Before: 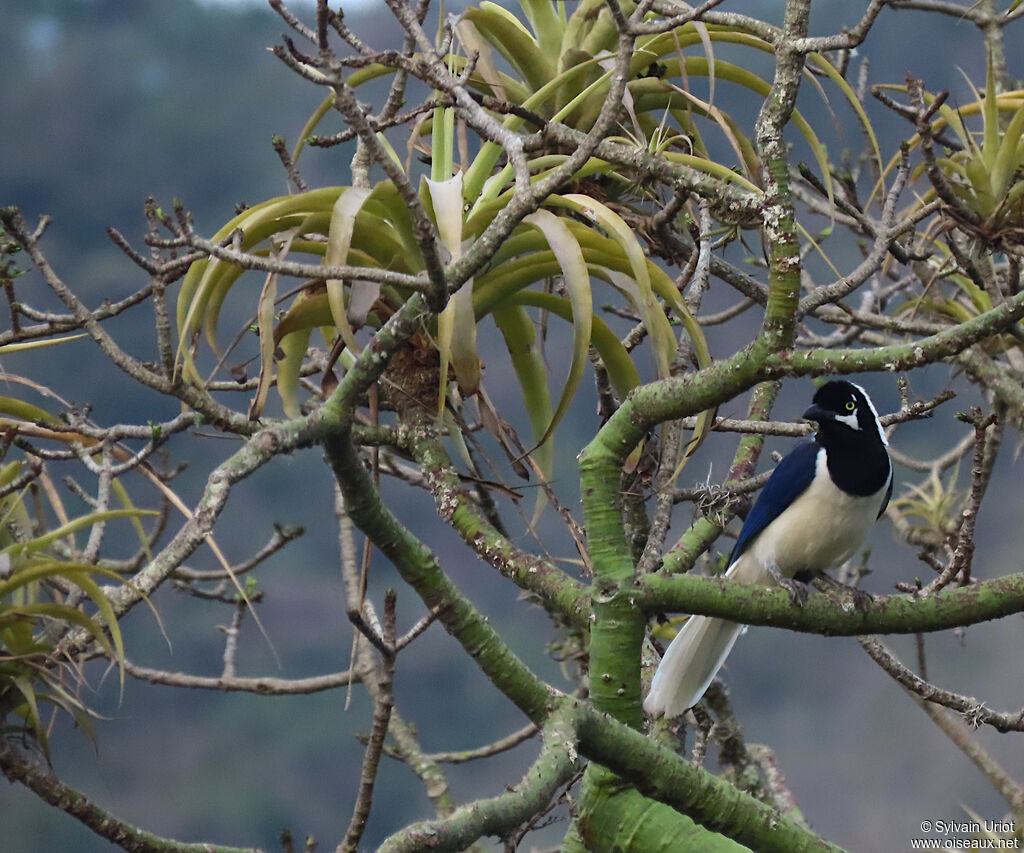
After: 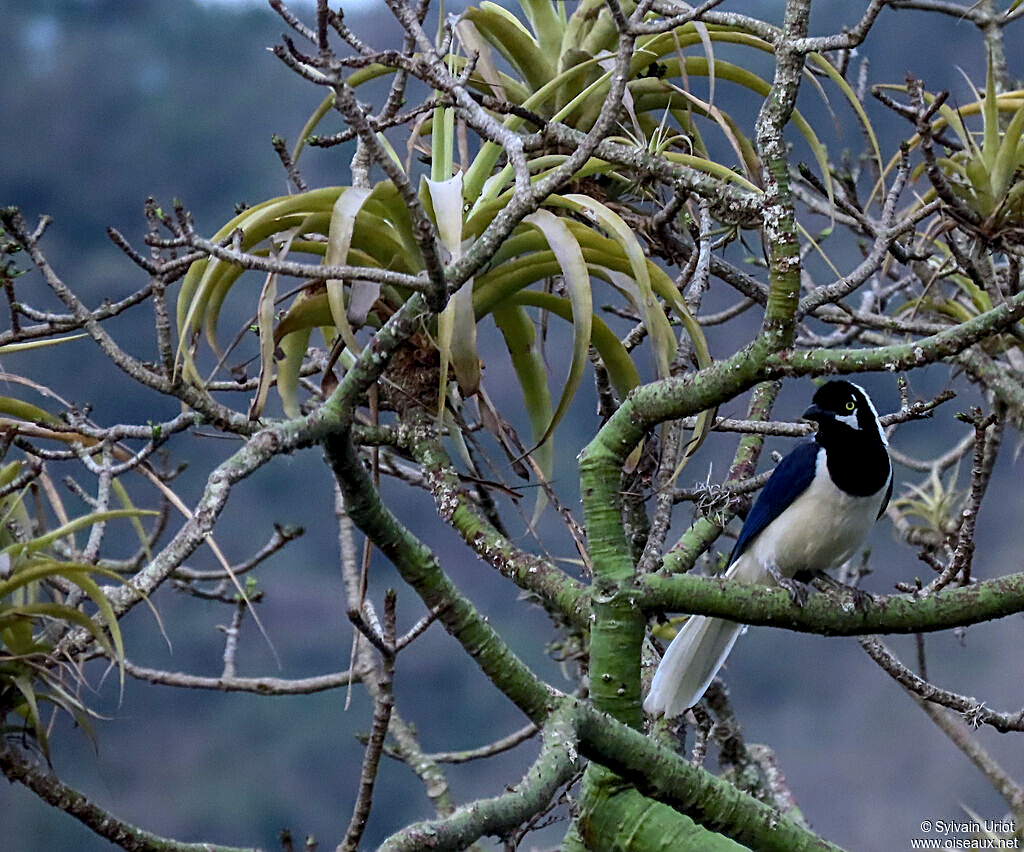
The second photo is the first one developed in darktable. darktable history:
color calibration: illuminant as shot in camera, x 0.37, y 0.382, temperature 4313.32 K
sharpen: on, module defaults
exposure: black level correction 0.007, compensate highlight preservation false
crop: bottom 0.071%
color balance rgb: perceptual saturation grading › global saturation 20%, global vibrance 20%
contrast brightness saturation: contrast 0.06, brightness -0.01, saturation -0.23
local contrast: on, module defaults
